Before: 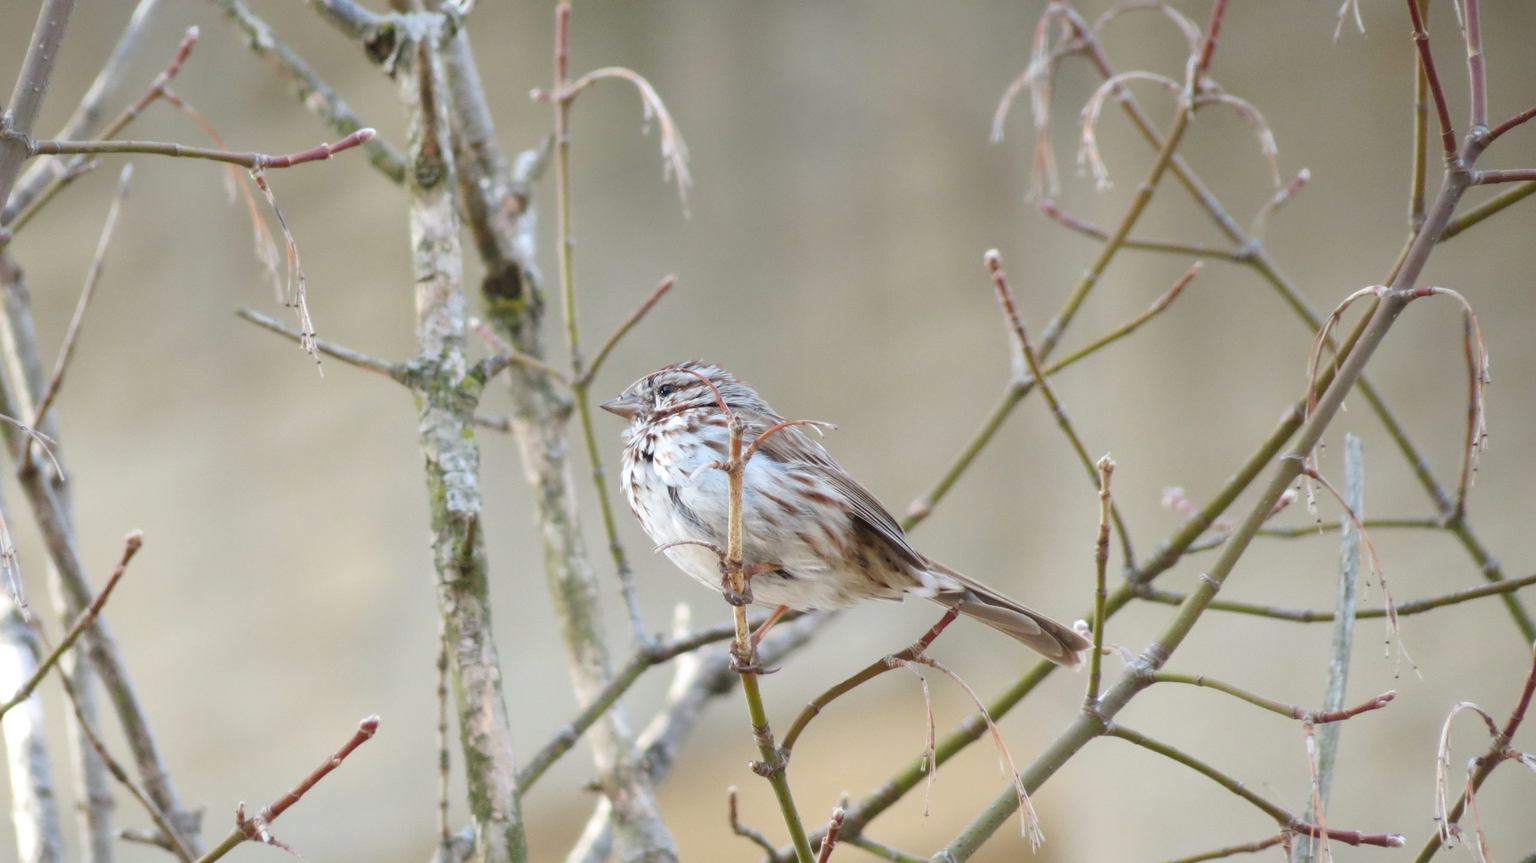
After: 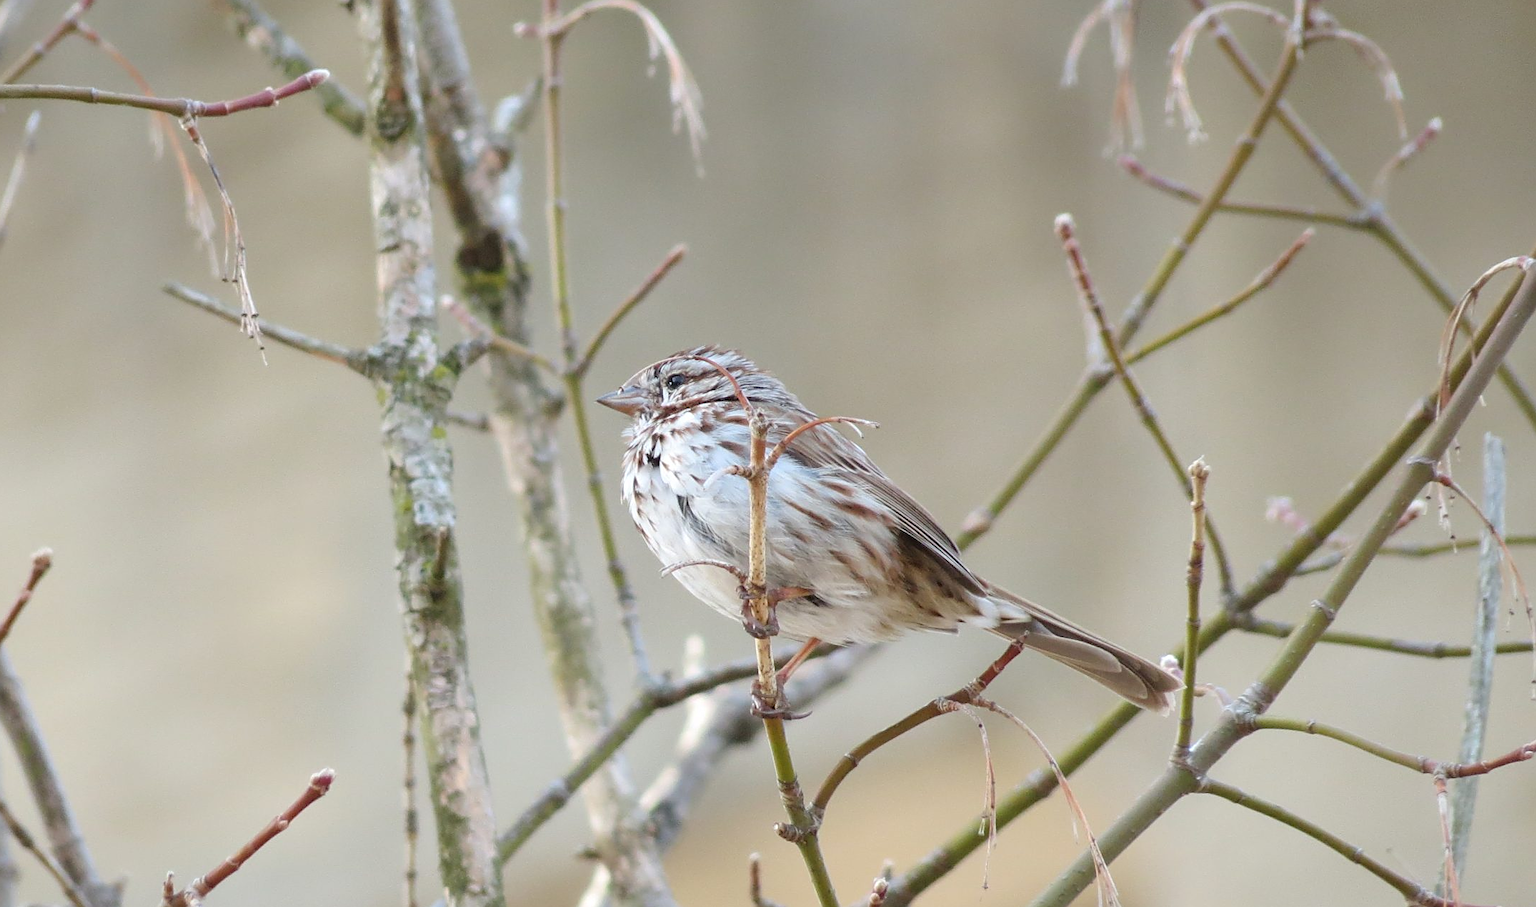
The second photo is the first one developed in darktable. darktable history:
sharpen: on, module defaults
crop: left 6.446%, top 8.188%, right 9.538%, bottom 3.548%
